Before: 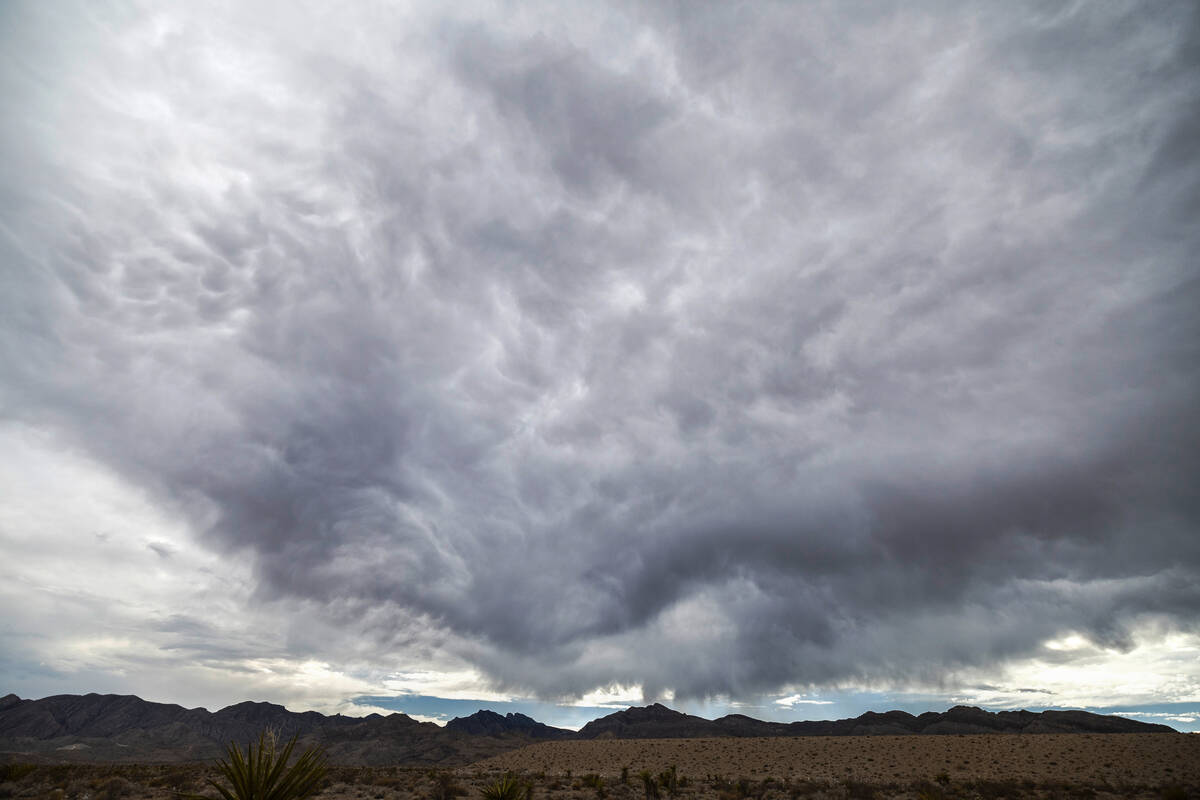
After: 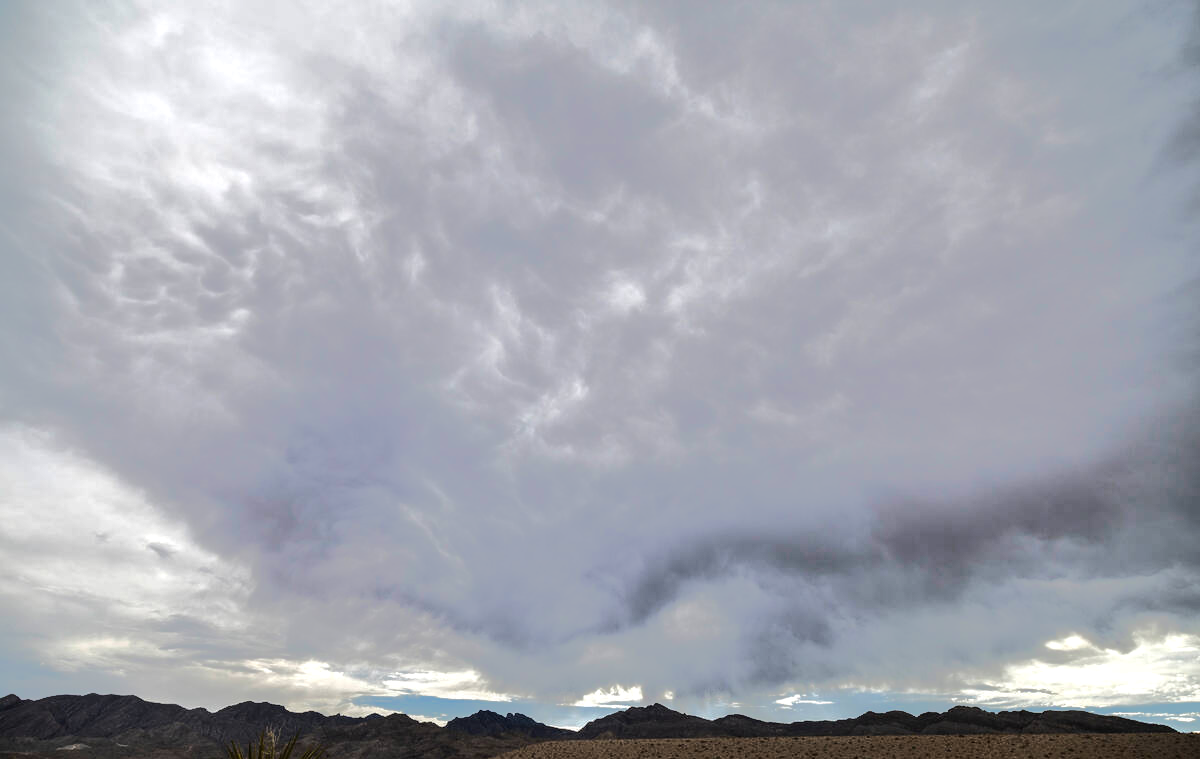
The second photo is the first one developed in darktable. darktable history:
tone equalizer: -8 EV -0.491 EV, -7 EV -0.28 EV, -6 EV -0.083 EV, -5 EV 0.389 EV, -4 EV 0.956 EV, -3 EV 0.803 EV, -2 EV -0.005 EV, -1 EV 0.143 EV, +0 EV -0.029 EV, edges refinement/feathering 500, mask exposure compensation -1.57 EV, preserve details no
crop and rotate: top 0.001%, bottom 5.052%
